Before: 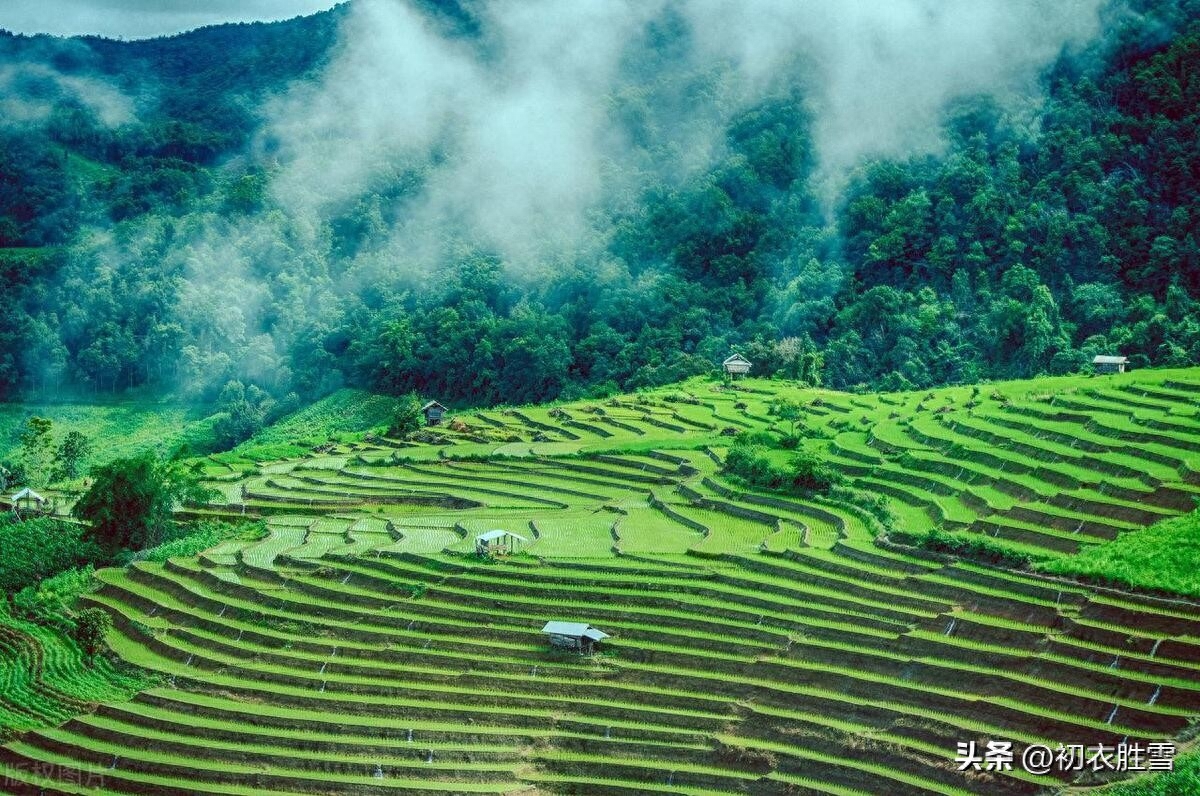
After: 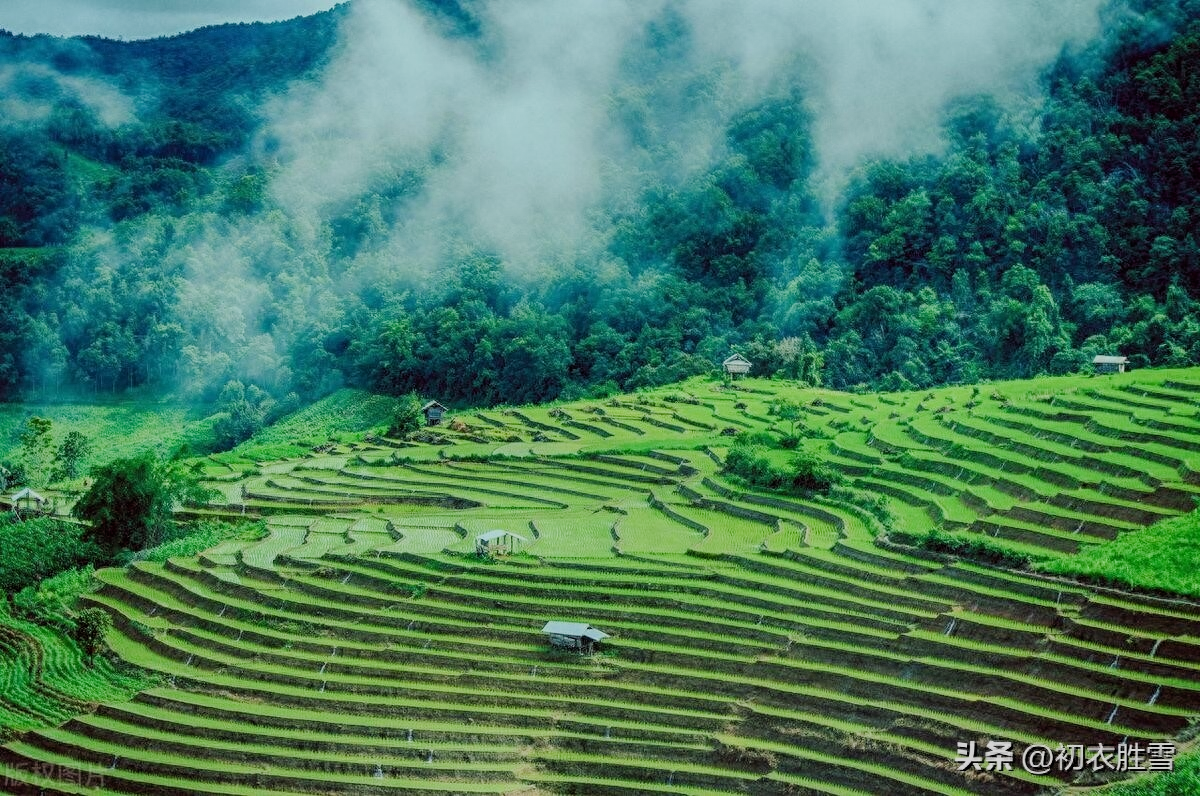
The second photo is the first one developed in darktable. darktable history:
filmic rgb: black relative exposure -7.65 EV, white relative exposure 4.56 EV, threshold 3.02 EV, hardness 3.61, enable highlight reconstruction true
